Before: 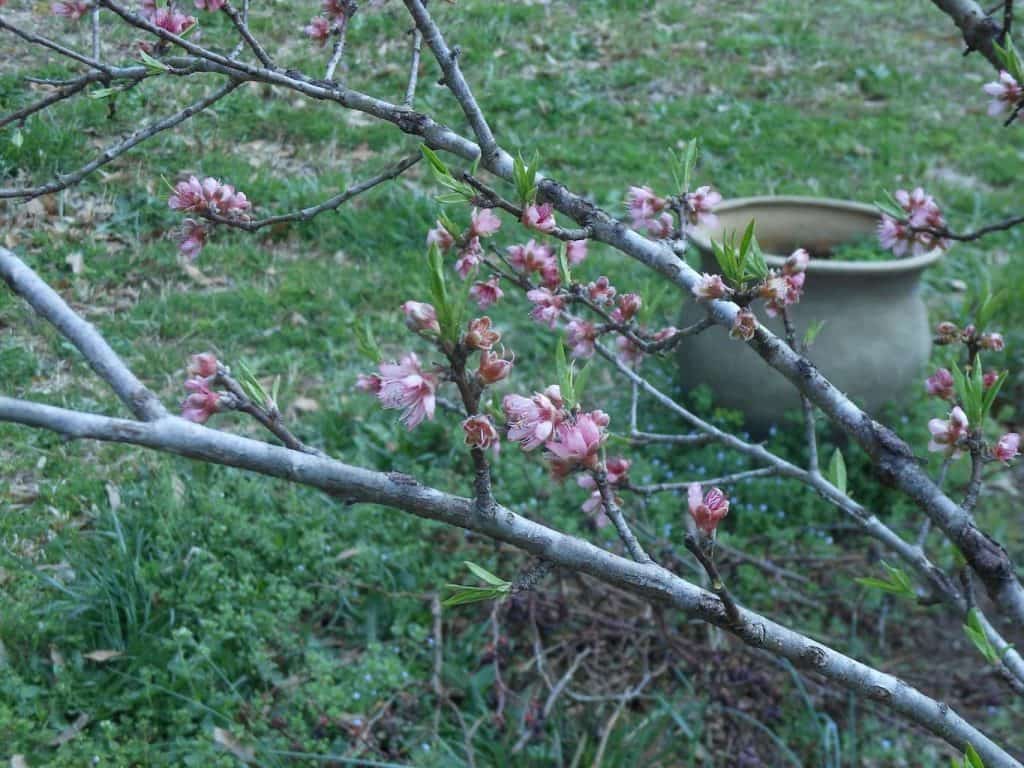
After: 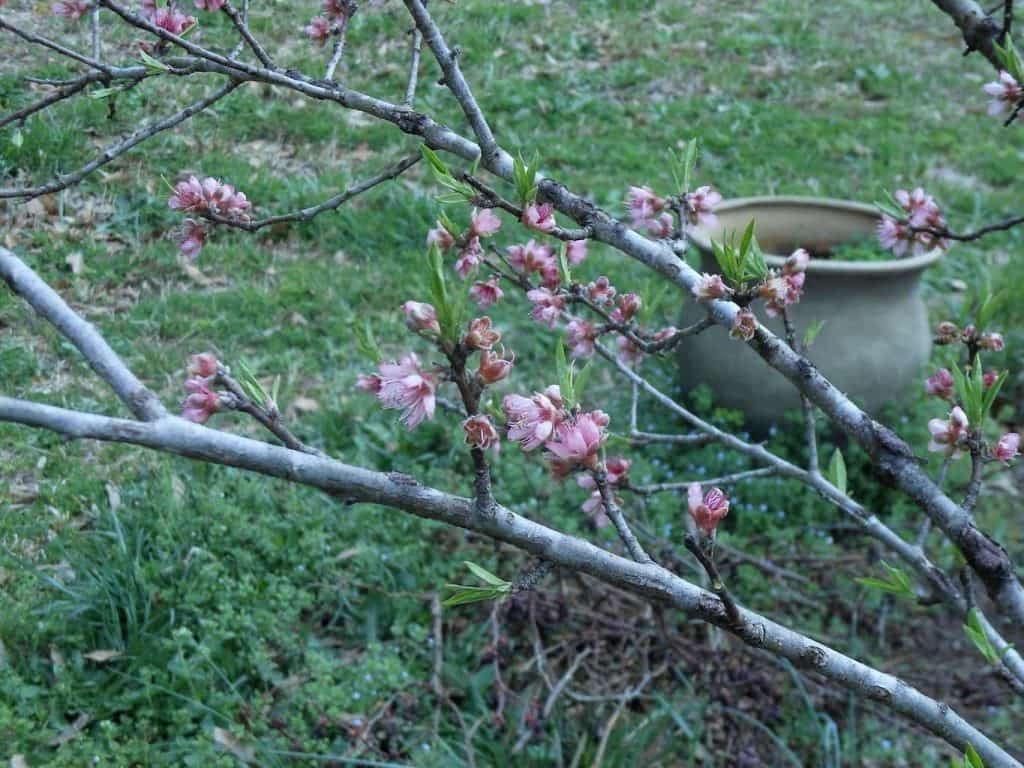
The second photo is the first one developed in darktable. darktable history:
rgb curve: curves: ch0 [(0, 0) (0.136, 0.078) (0.262, 0.245) (0.414, 0.42) (1, 1)], compensate middle gray true, preserve colors basic power
exposure: compensate highlight preservation false
